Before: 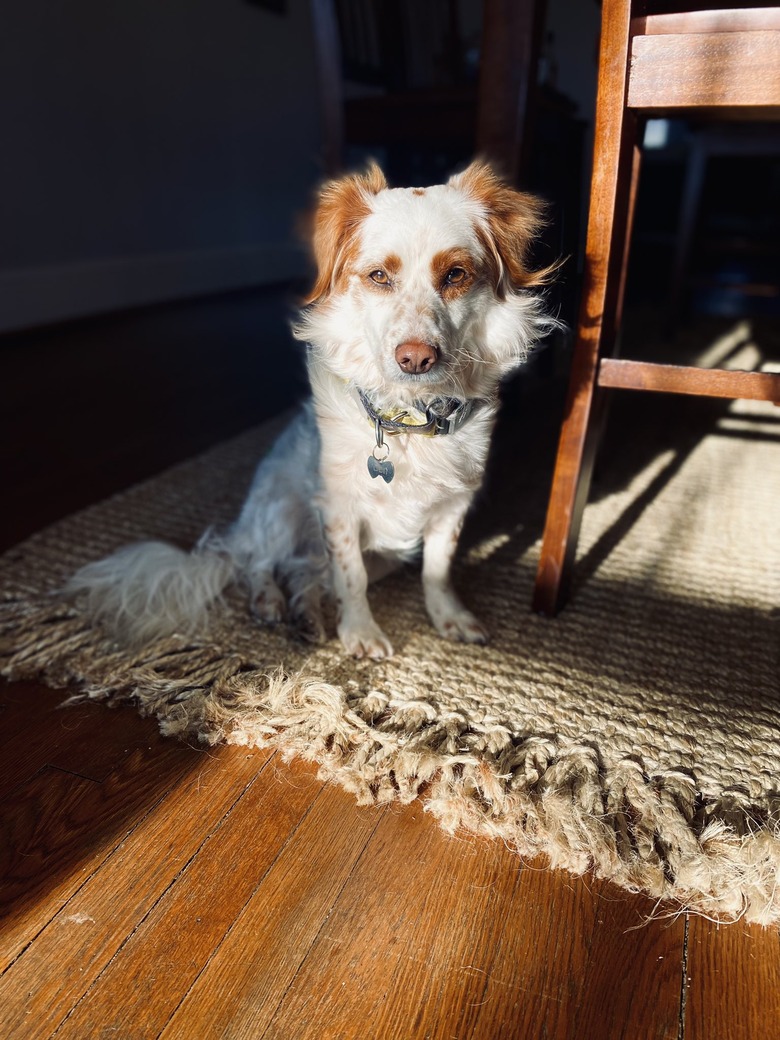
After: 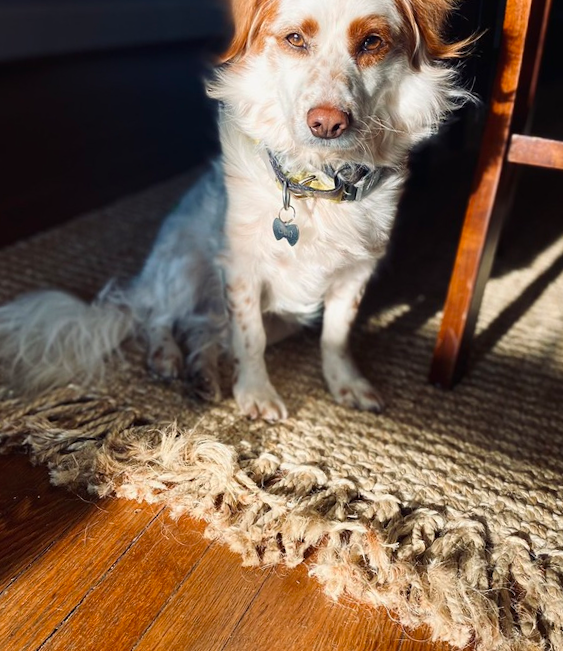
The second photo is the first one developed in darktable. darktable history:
crop and rotate: angle -3.37°, left 9.79%, top 20.73%, right 12.42%, bottom 11.82%
contrast brightness saturation: contrast 0.1, brightness 0.02, saturation 0.02
